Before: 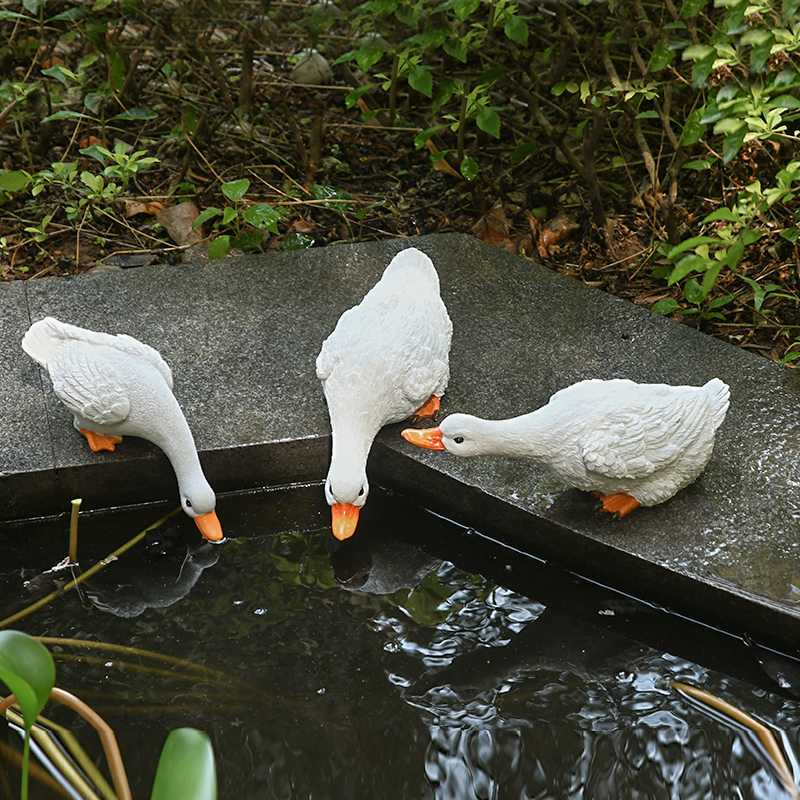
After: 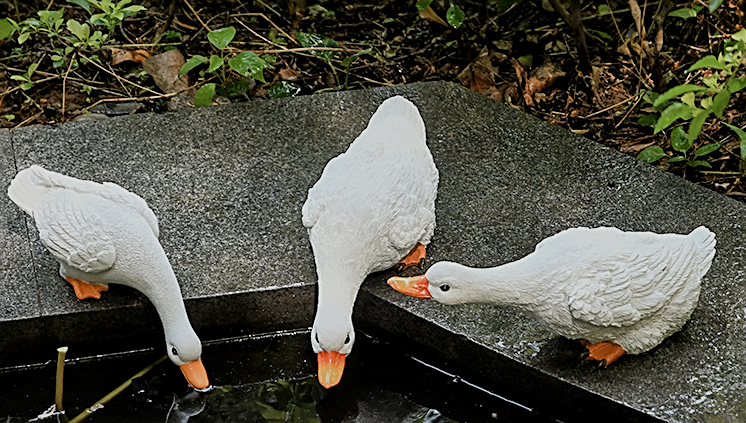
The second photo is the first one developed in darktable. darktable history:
filmic rgb: black relative exposure -7.65 EV, white relative exposure 4.56 EV, hardness 3.61, iterations of high-quality reconstruction 0
sharpen: on, module defaults
local contrast: mode bilateral grid, contrast 19, coarseness 50, detail 150%, midtone range 0.2
crop: left 1.796%, top 19.004%, right 4.898%, bottom 28.04%
